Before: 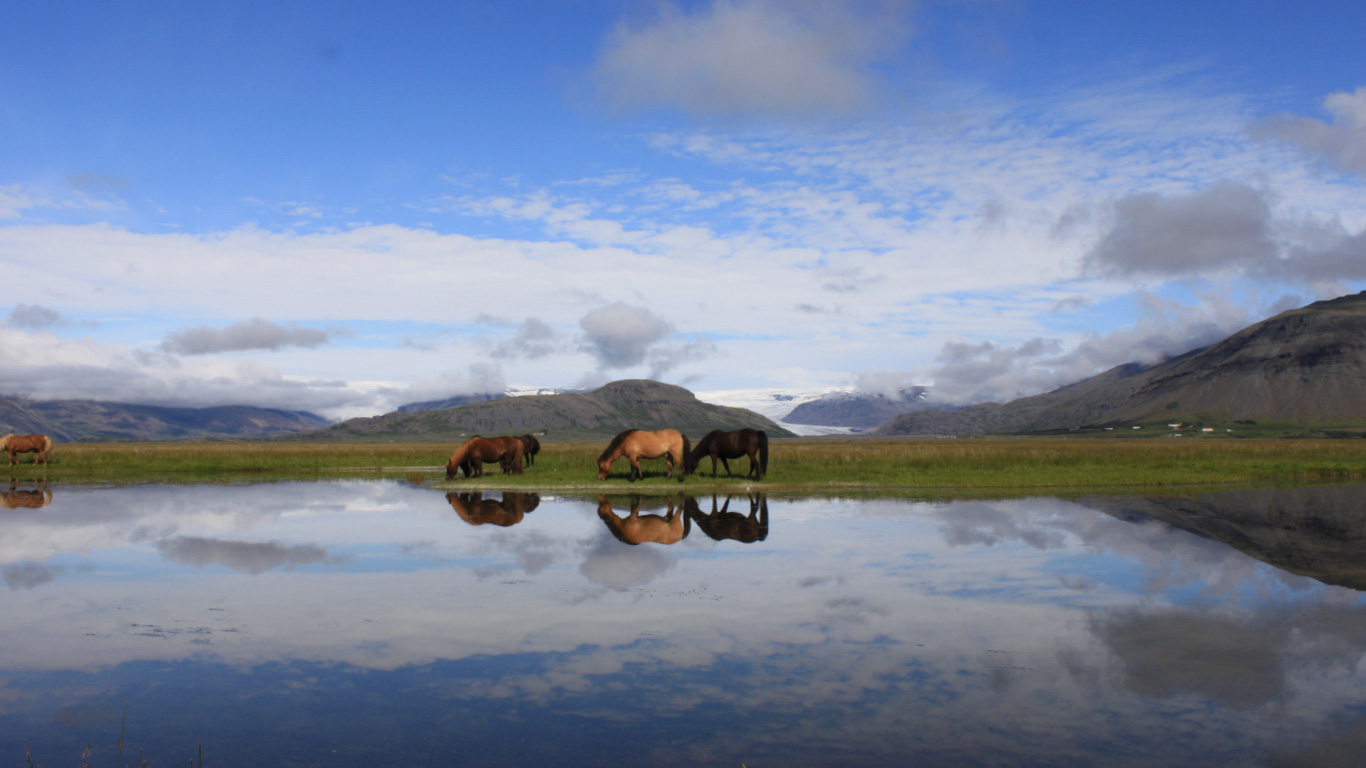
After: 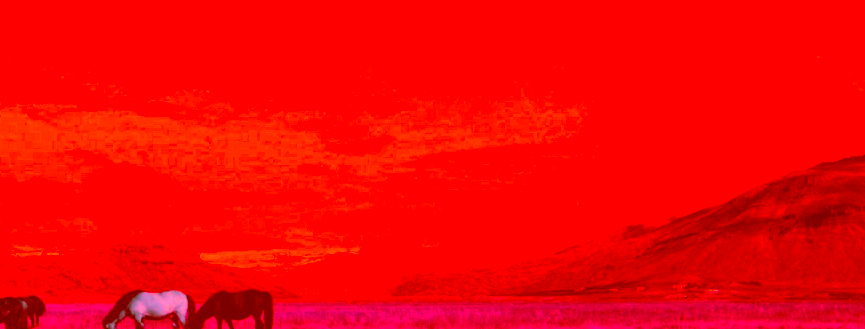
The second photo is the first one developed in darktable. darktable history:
tone curve: curves: ch0 [(0, 0) (0.071, 0.047) (0.266, 0.26) (0.483, 0.554) (0.753, 0.811) (1, 0.983)]; ch1 [(0, 0) (0.346, 0.307) (0.408, 0.387) (0.463, 0.465) (0.482, 0.493) (0.502, 0.5) (0.517, 0.502) (0.55, 0.548) (0.597, 0.61) (0.651, 0.698) (1, 1)]; ch2 [(0, 0) (0.346, 0.34) (0.434, 0.46) (0.485, 0.494) (0.5, 0.494) (0.517, 0.506) (0.526, 0.545) (0.583, 0.61) (0.625, 0.659) (1, 1)], preserve colors none
local contrast: on, module defaults
crop: left 36.279%, top 18.181%, right 0.393%, bottom 38.97%
color correction: highlights a* -39.39, highlights b* -39.37, shadows a* -39.79, shadows b* -39.55, saturation -2.99
